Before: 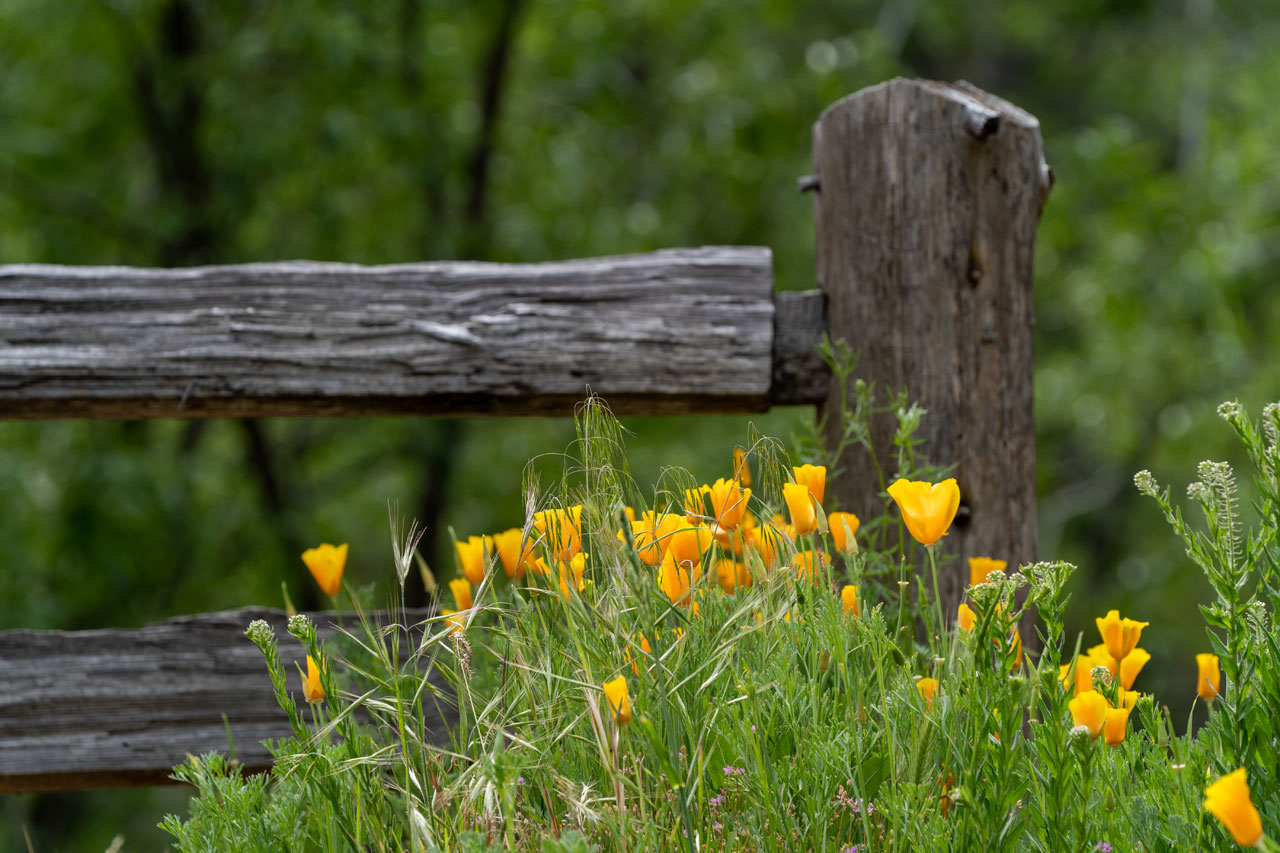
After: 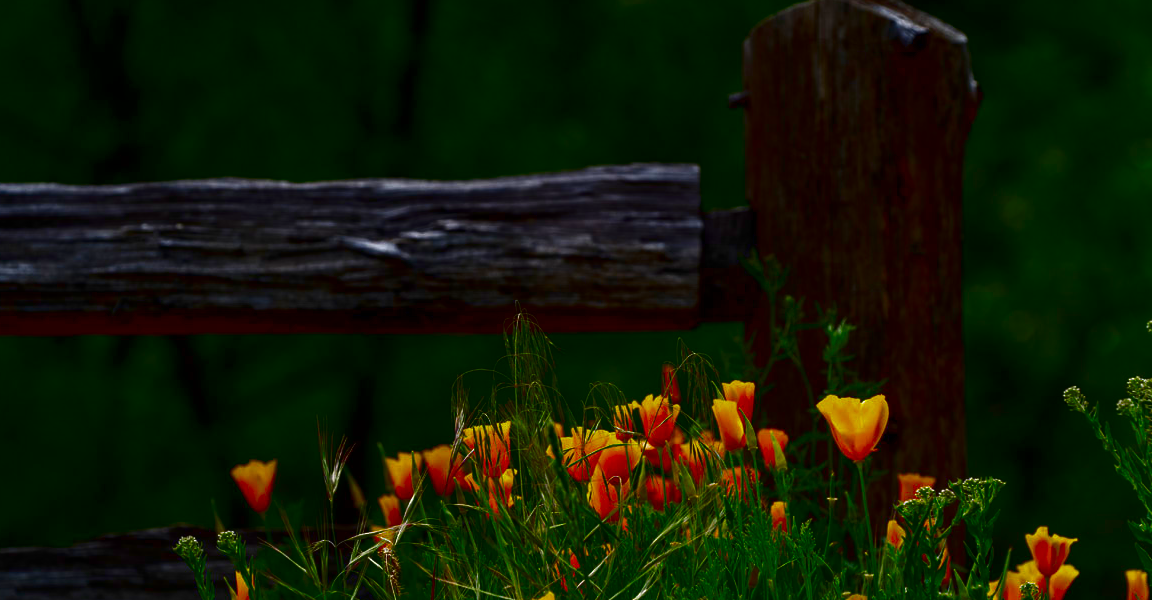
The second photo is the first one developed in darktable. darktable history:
crop: left 5.568%, top 9.956%, right 3.795%, bottom 19.351%
contrast brightness saturation: brightness -0.989, saturation 0.995
